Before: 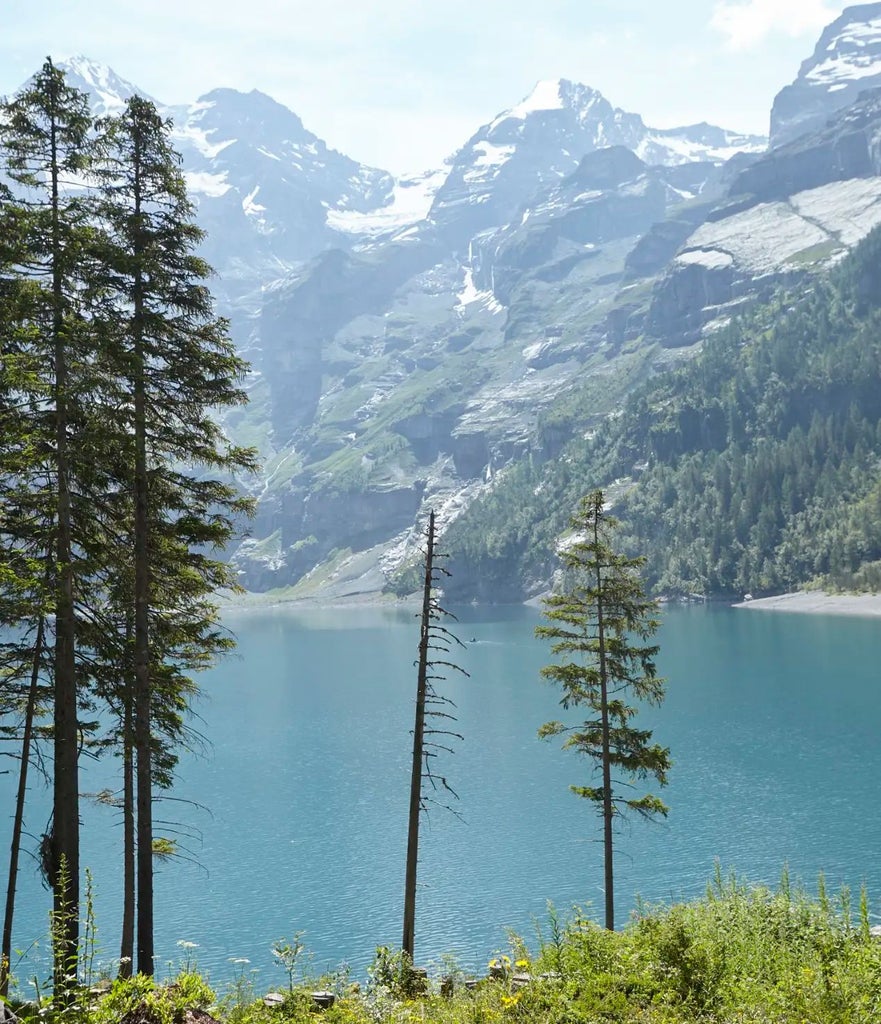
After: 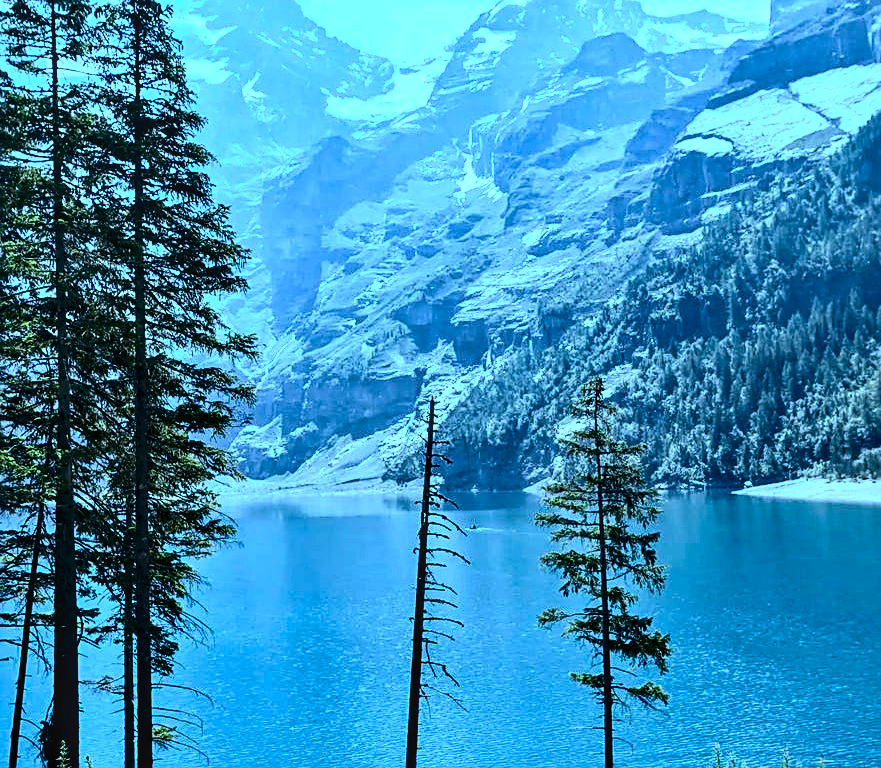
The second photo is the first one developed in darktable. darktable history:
sharpen: on, module defaults
contrast equalizer: octaves 7, y [[0.609, 0.611, 0.615, 0.613, 0.607, 0.603], [0.504, 0.498, 0.496, 0.499, 0.506, 0.516], [0 ×6], [0 ×6], [0 ×6]]
color correction: highlights b* 0.061
color calibration: illuminant custom, x 0.43, y 0.395, temperature 3122.94 K
crop: top 11.061%, bottom 13.9%
base curve: curves: ch0 [(0, 0) (0.74, 0.67) (1, 1)], preserve colors none
contrast brightness saturation: contrast 0.289
local contrast: on, module defaults
